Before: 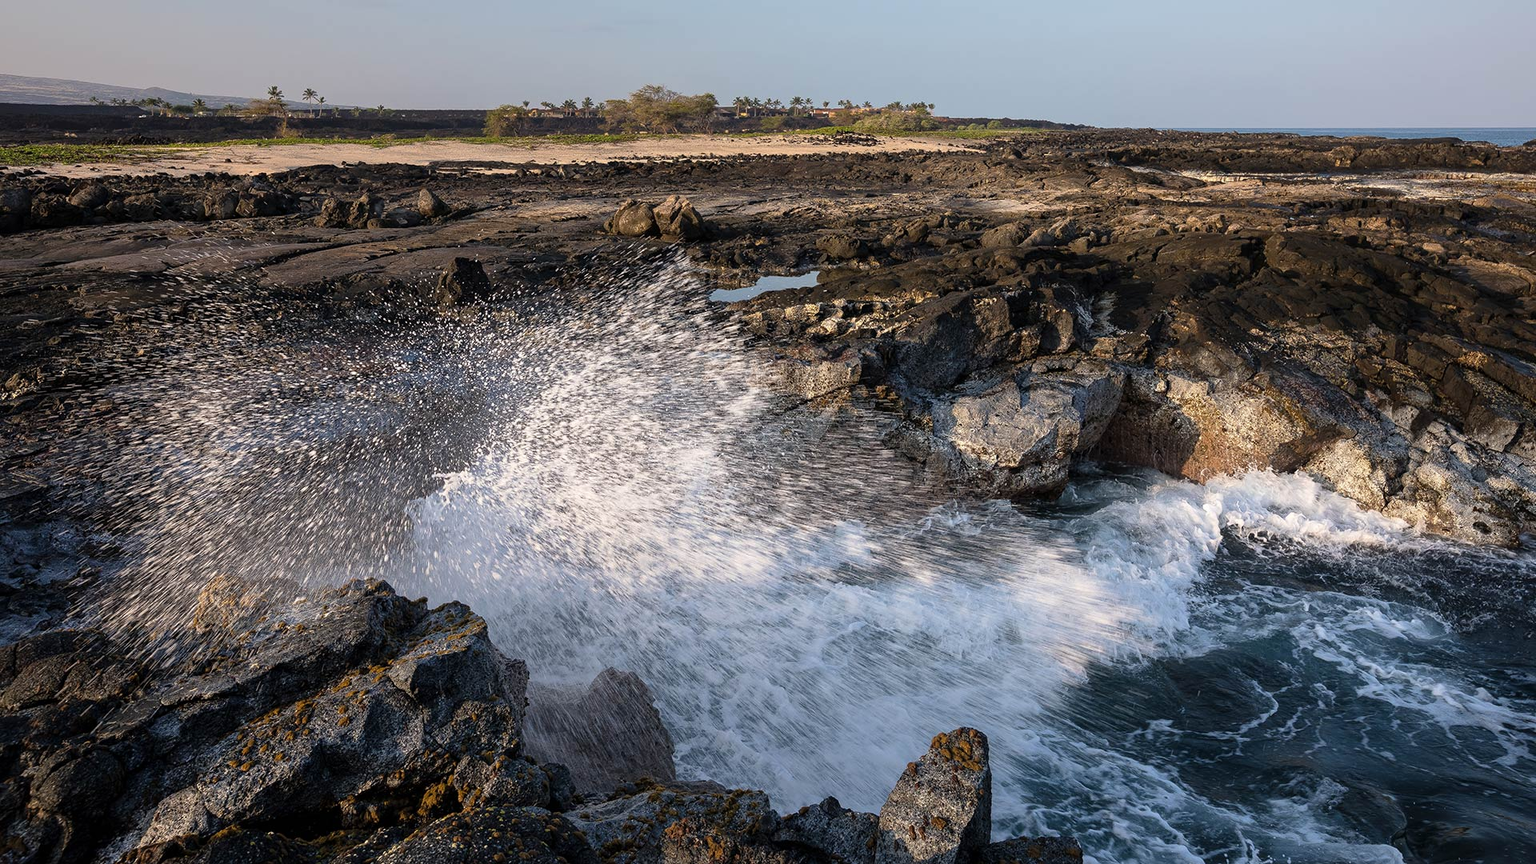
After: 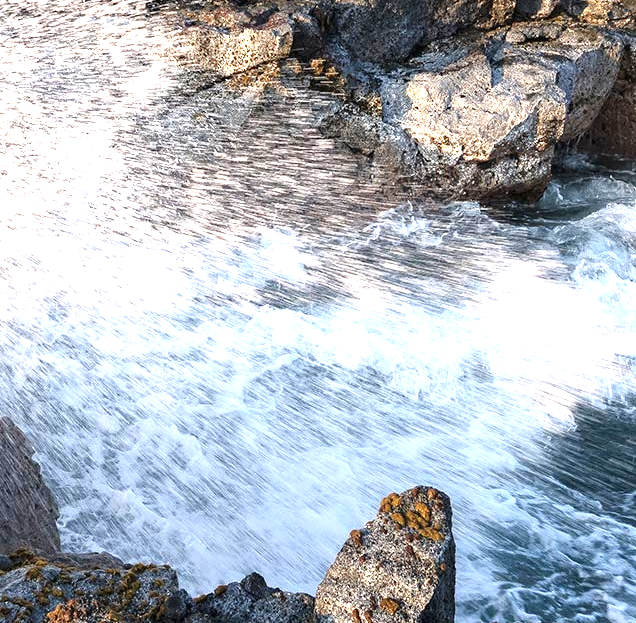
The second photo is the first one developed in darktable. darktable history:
exposure: black level correction 0, exposure 1.45 EV, compensate exposure bias true, compensate highlight preservation false
crop: left 40.878%, top 39.176%, right 25.993%, bottom 3.081%
